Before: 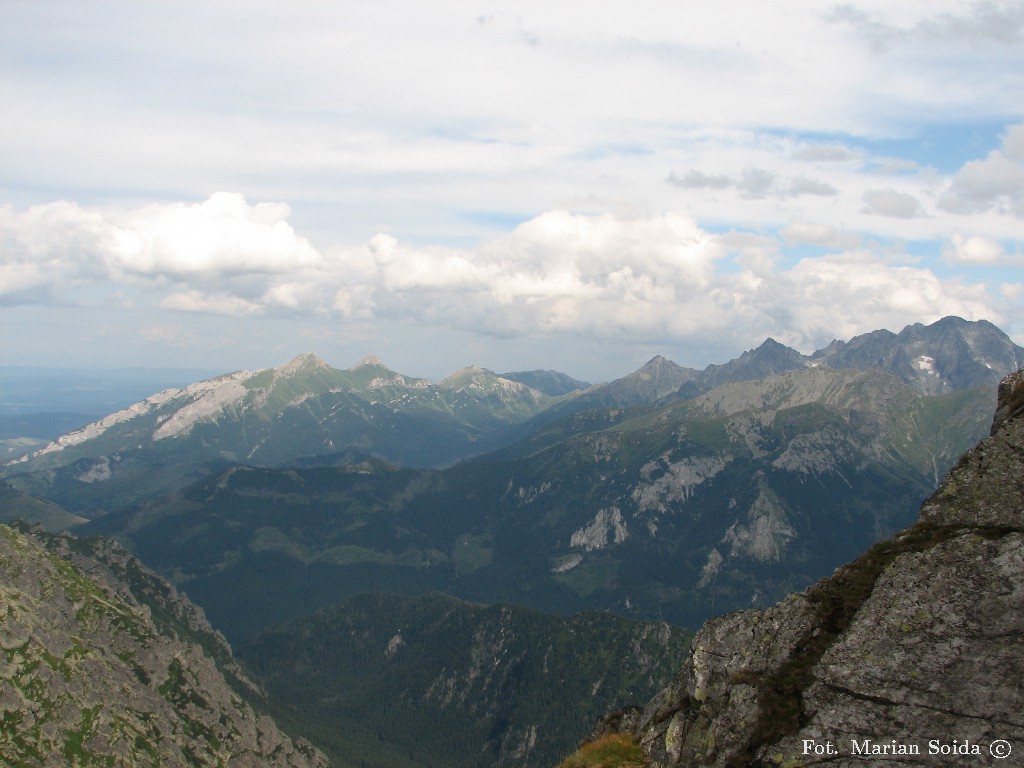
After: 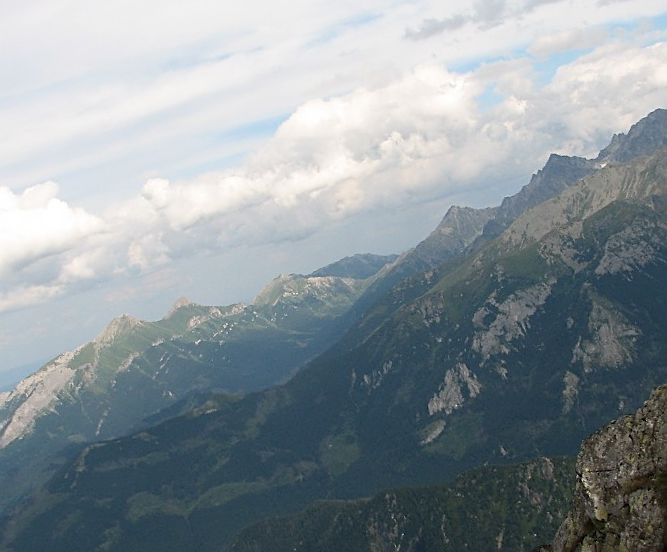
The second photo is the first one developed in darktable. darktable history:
crop and rotate: angle 18.67°, left 6.733%, right 3.667%, bottom 1.058%
sharpen: on, module defaults
